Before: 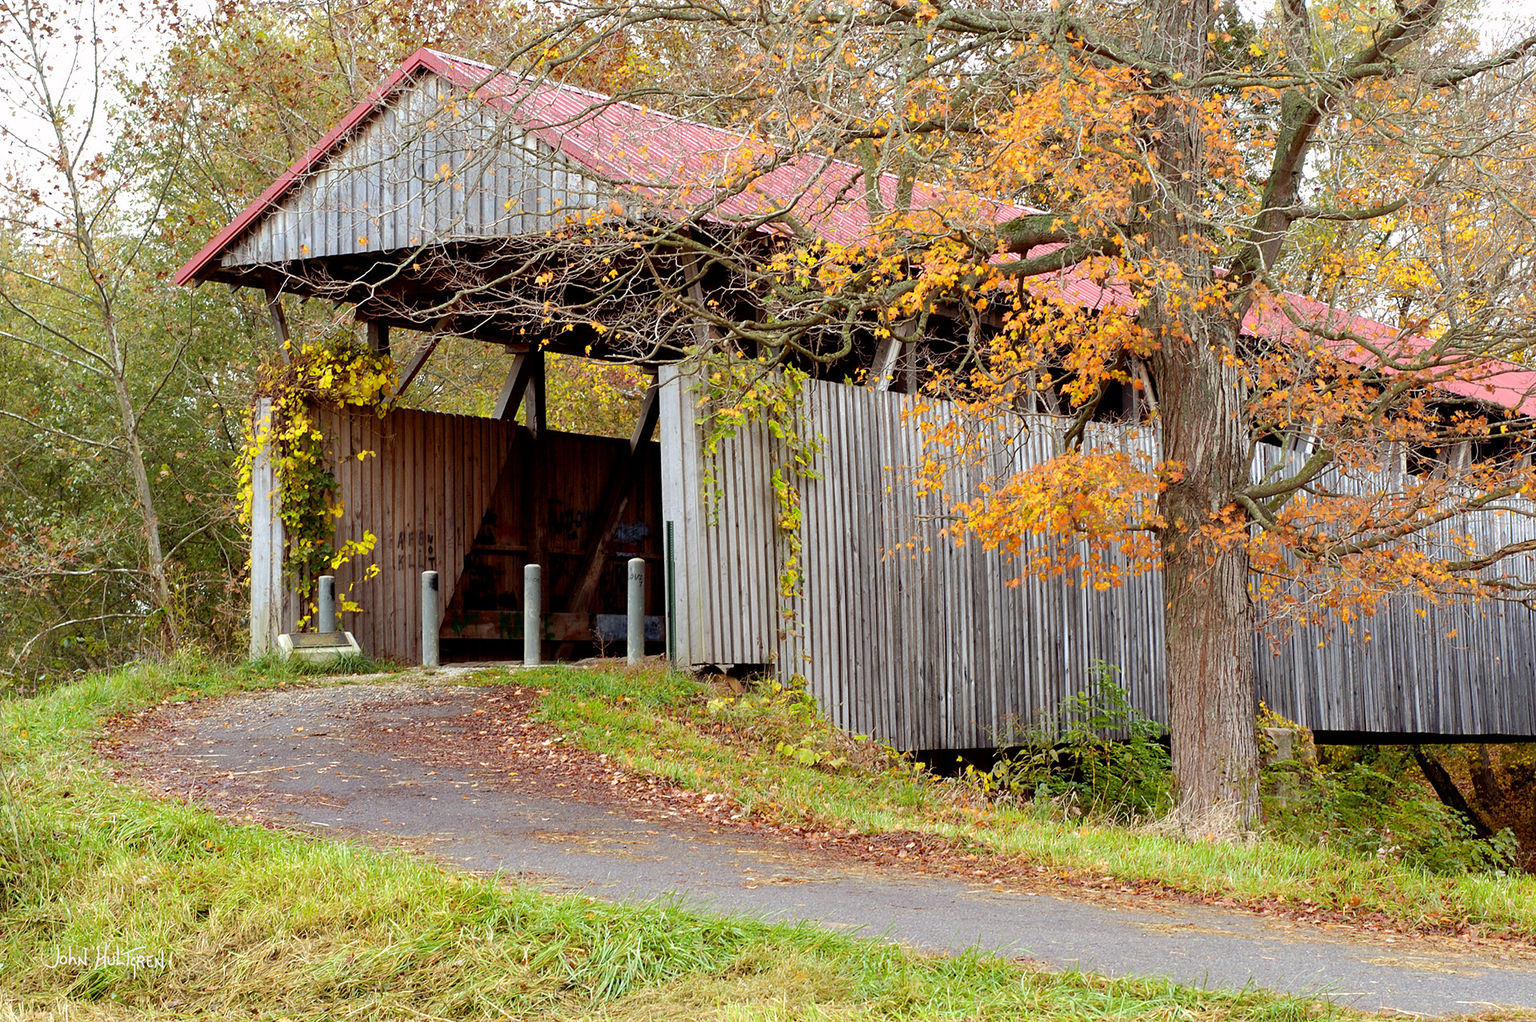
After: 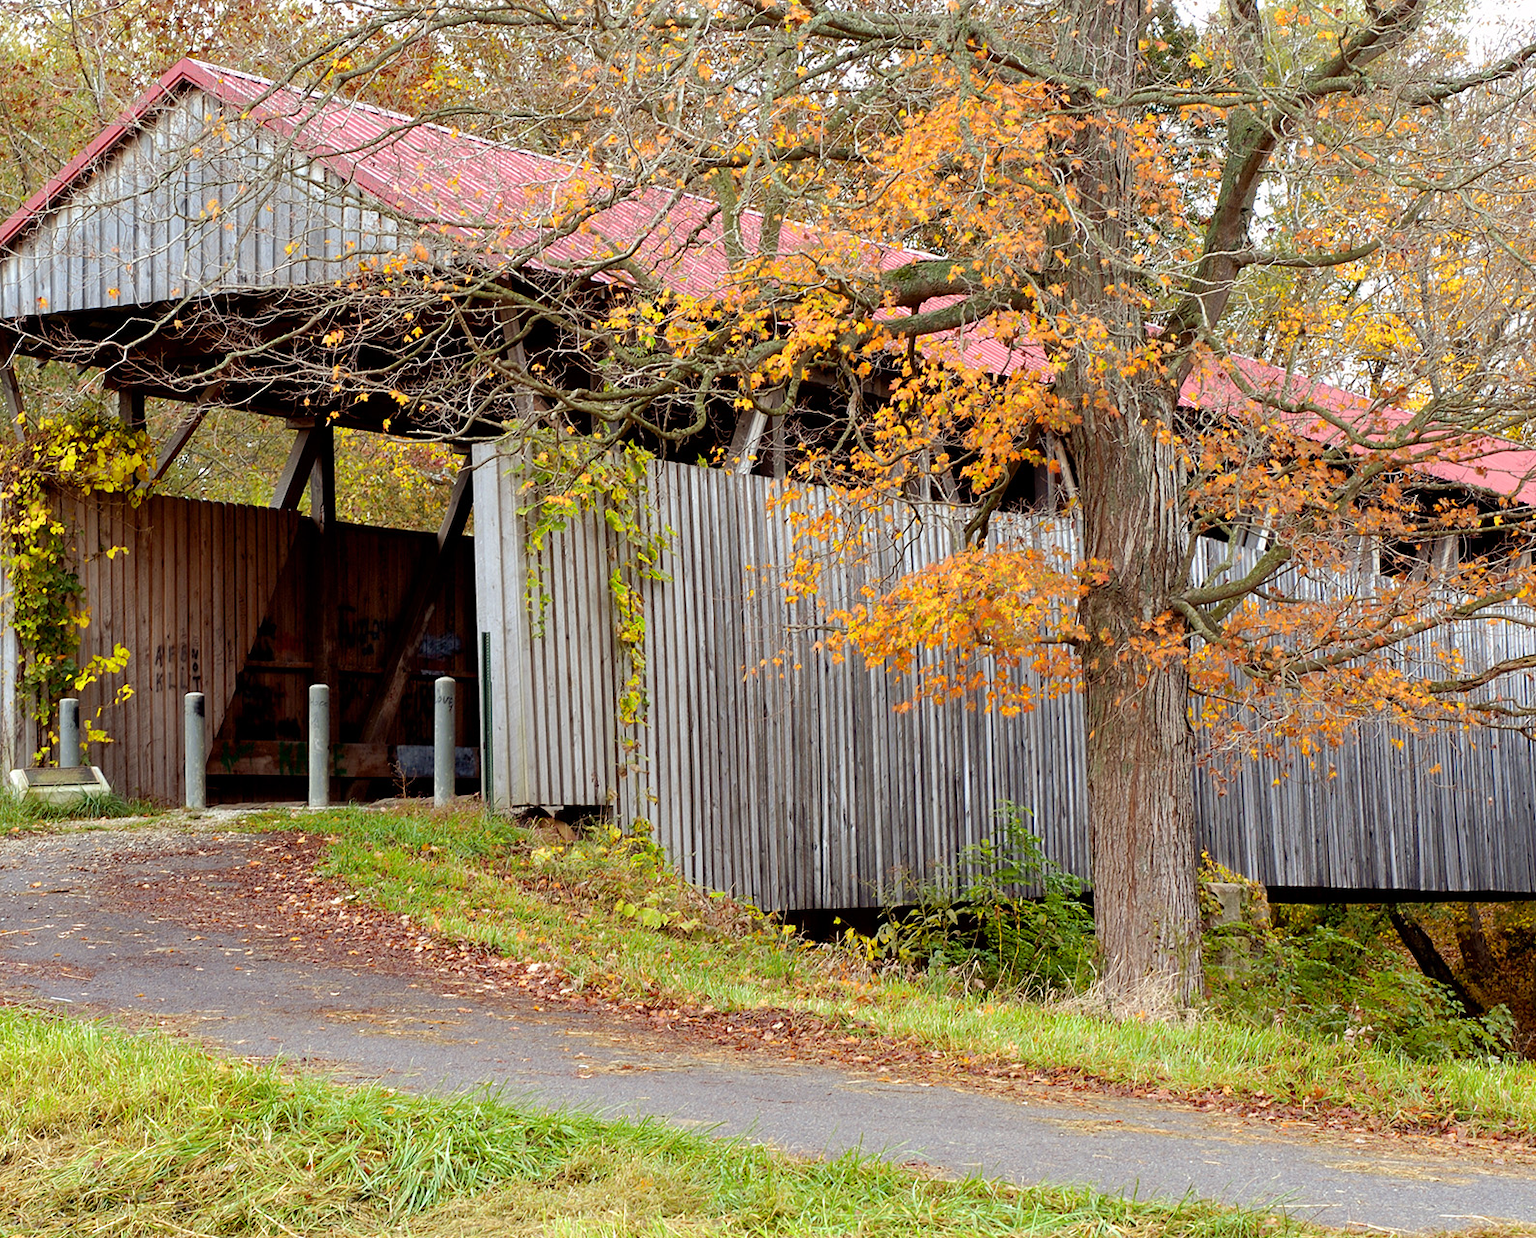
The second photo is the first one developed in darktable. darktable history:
crop: left 17.572%, bottom 0.028%
